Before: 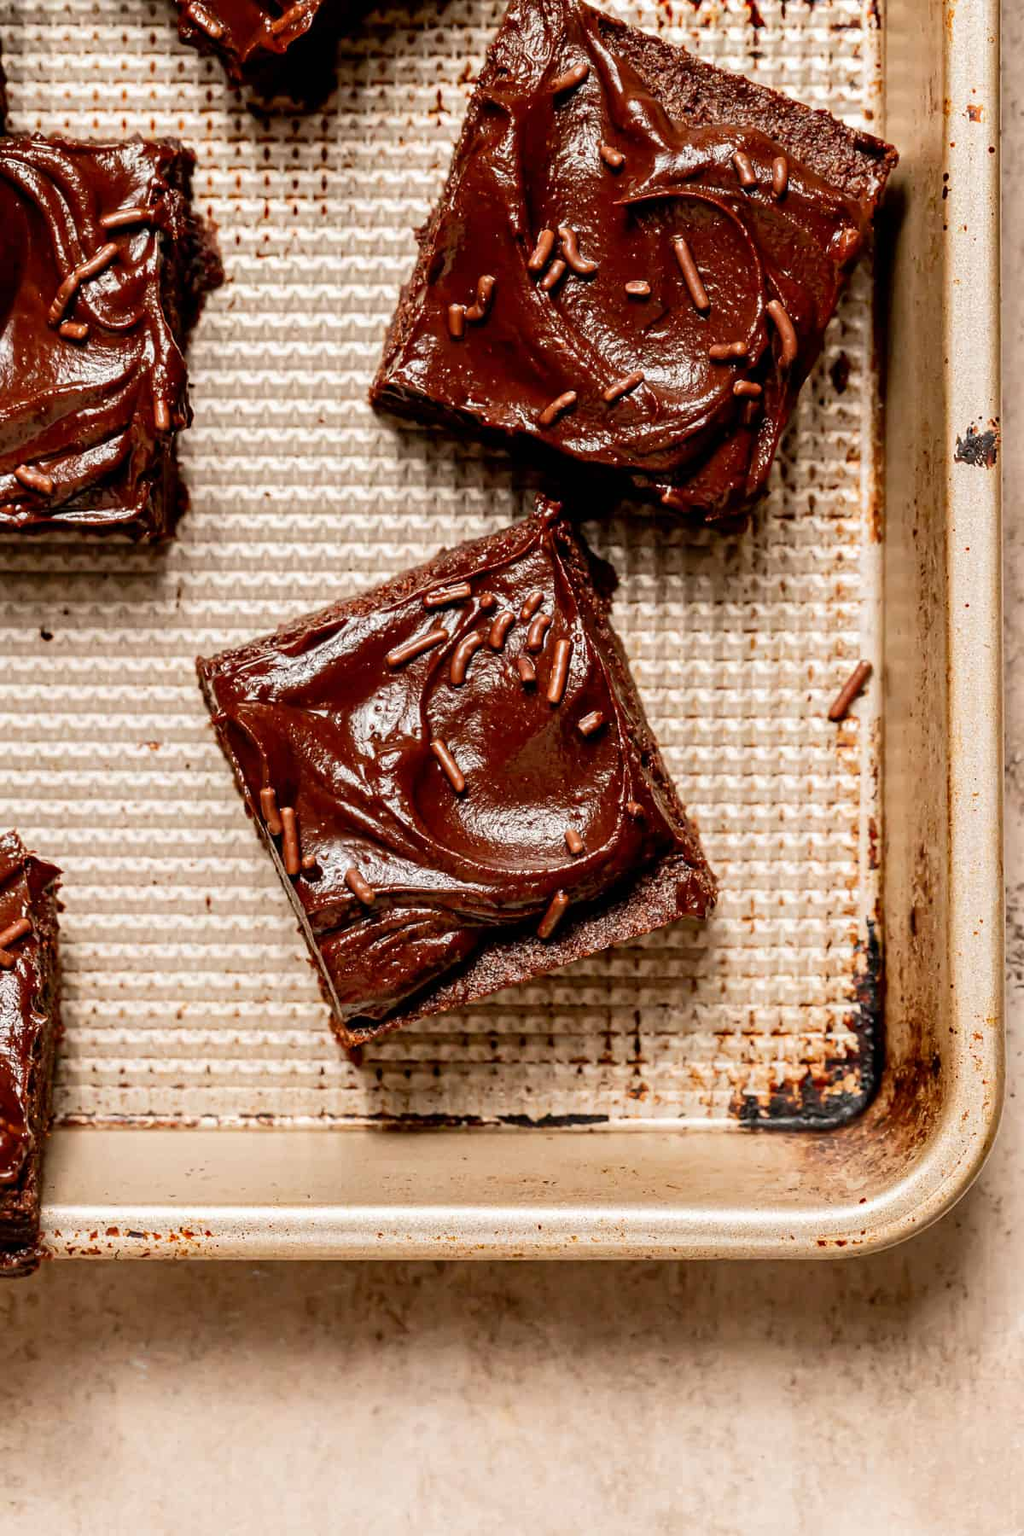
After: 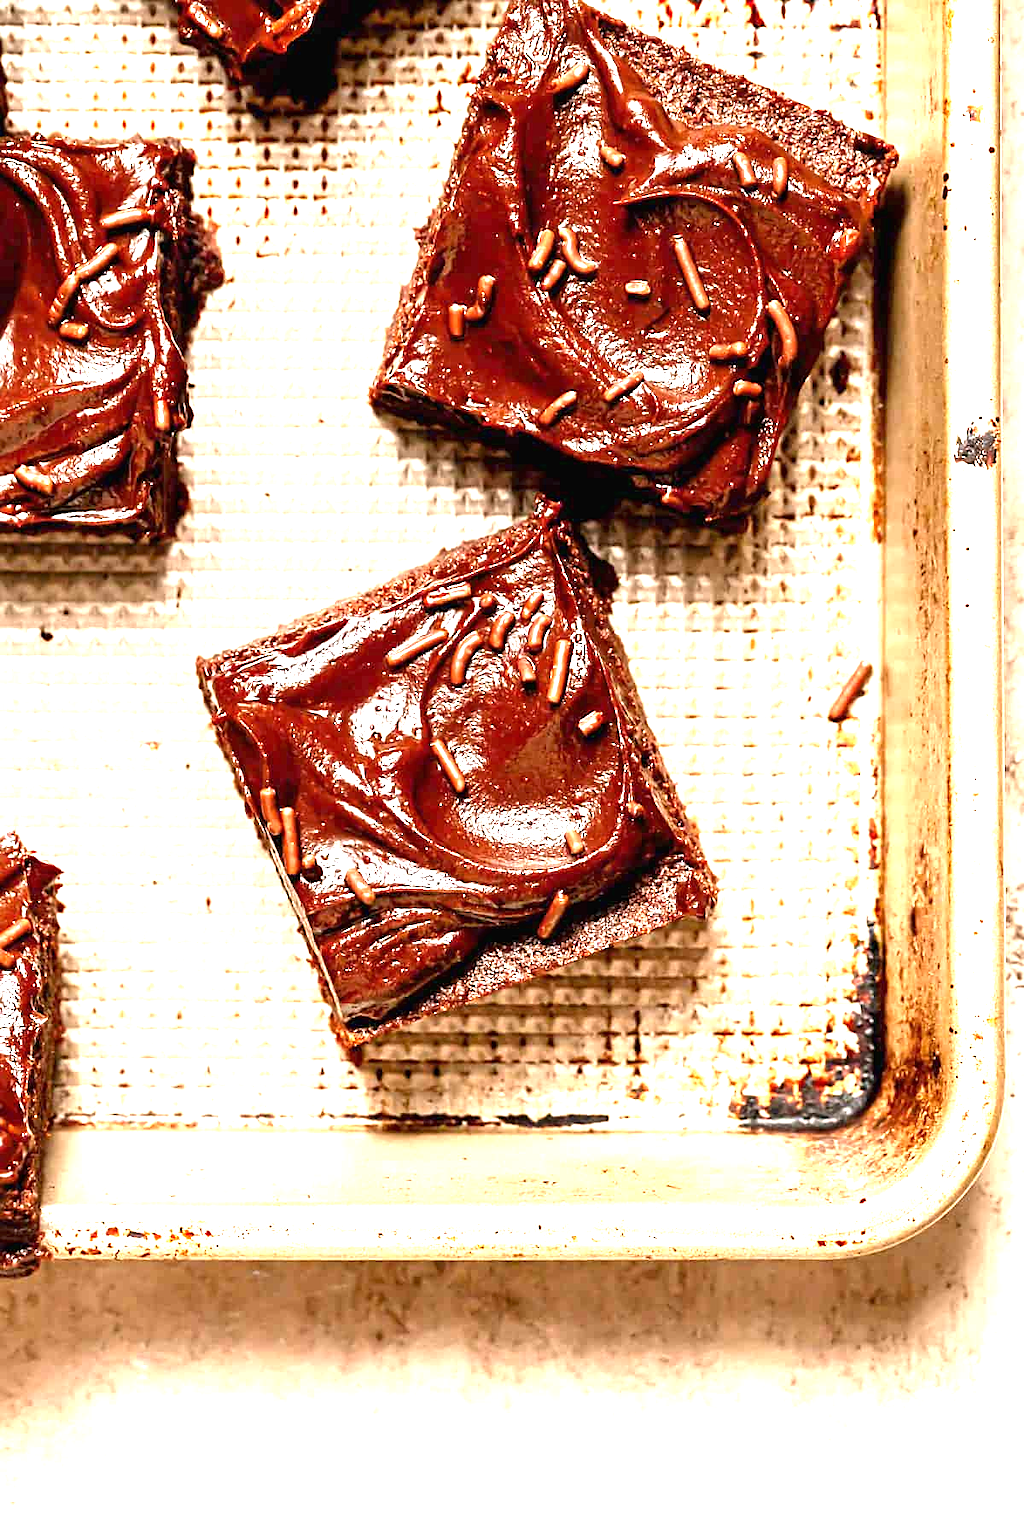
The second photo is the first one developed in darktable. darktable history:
exposure: black level correction 0, exposure 1.741 EV, compensate exposure bias true, compensate highlight preservation false
sharpen: radius 1.864, amount 0.398, threshold 1.271
